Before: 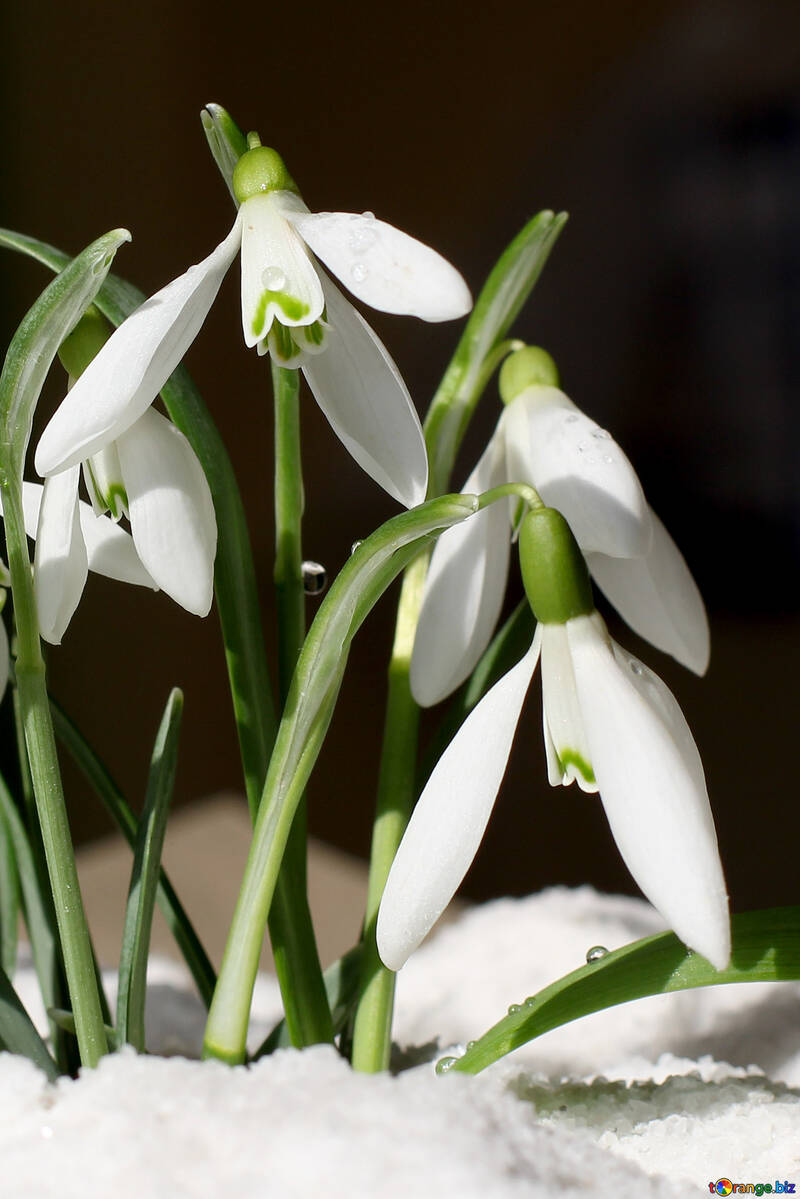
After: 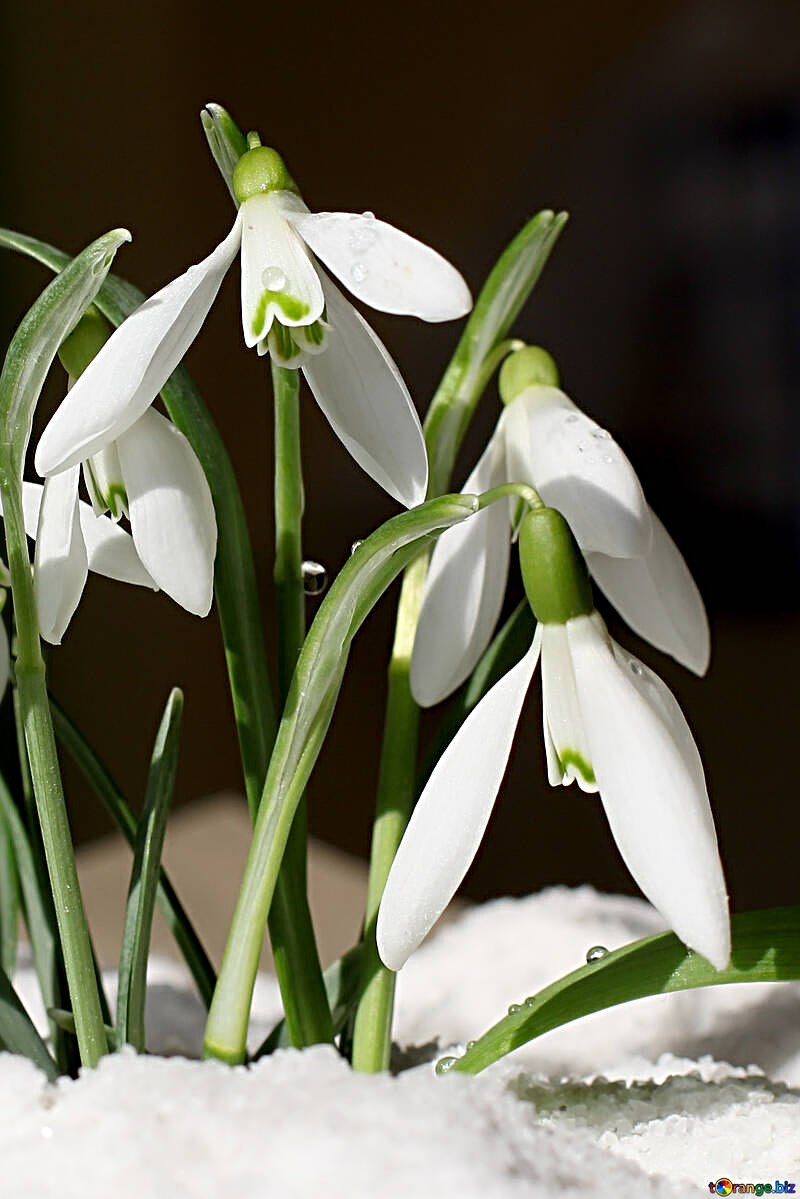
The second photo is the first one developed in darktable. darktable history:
sharpen: radius 3.956
